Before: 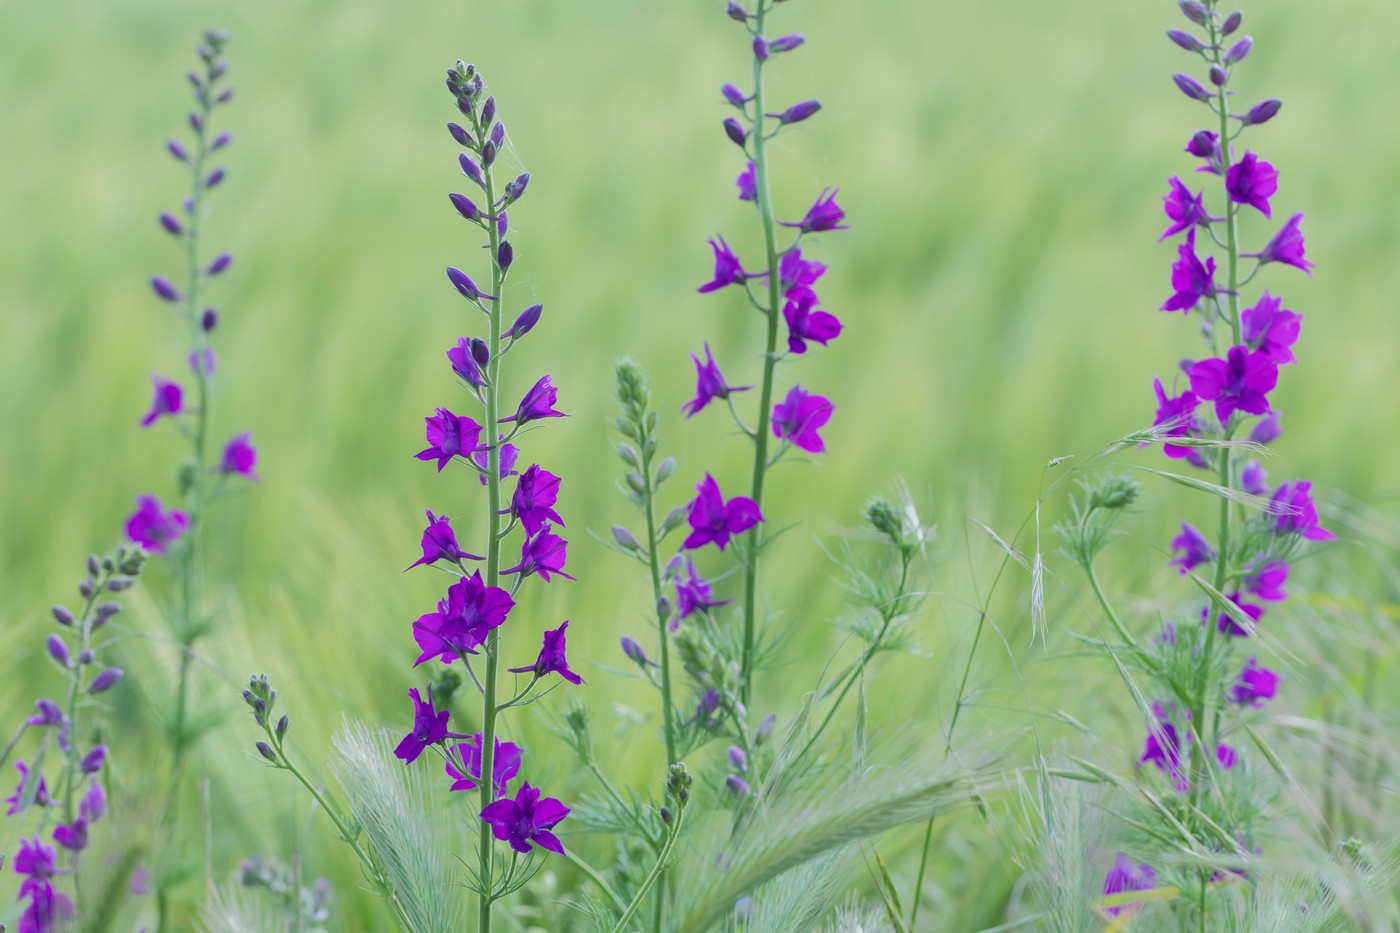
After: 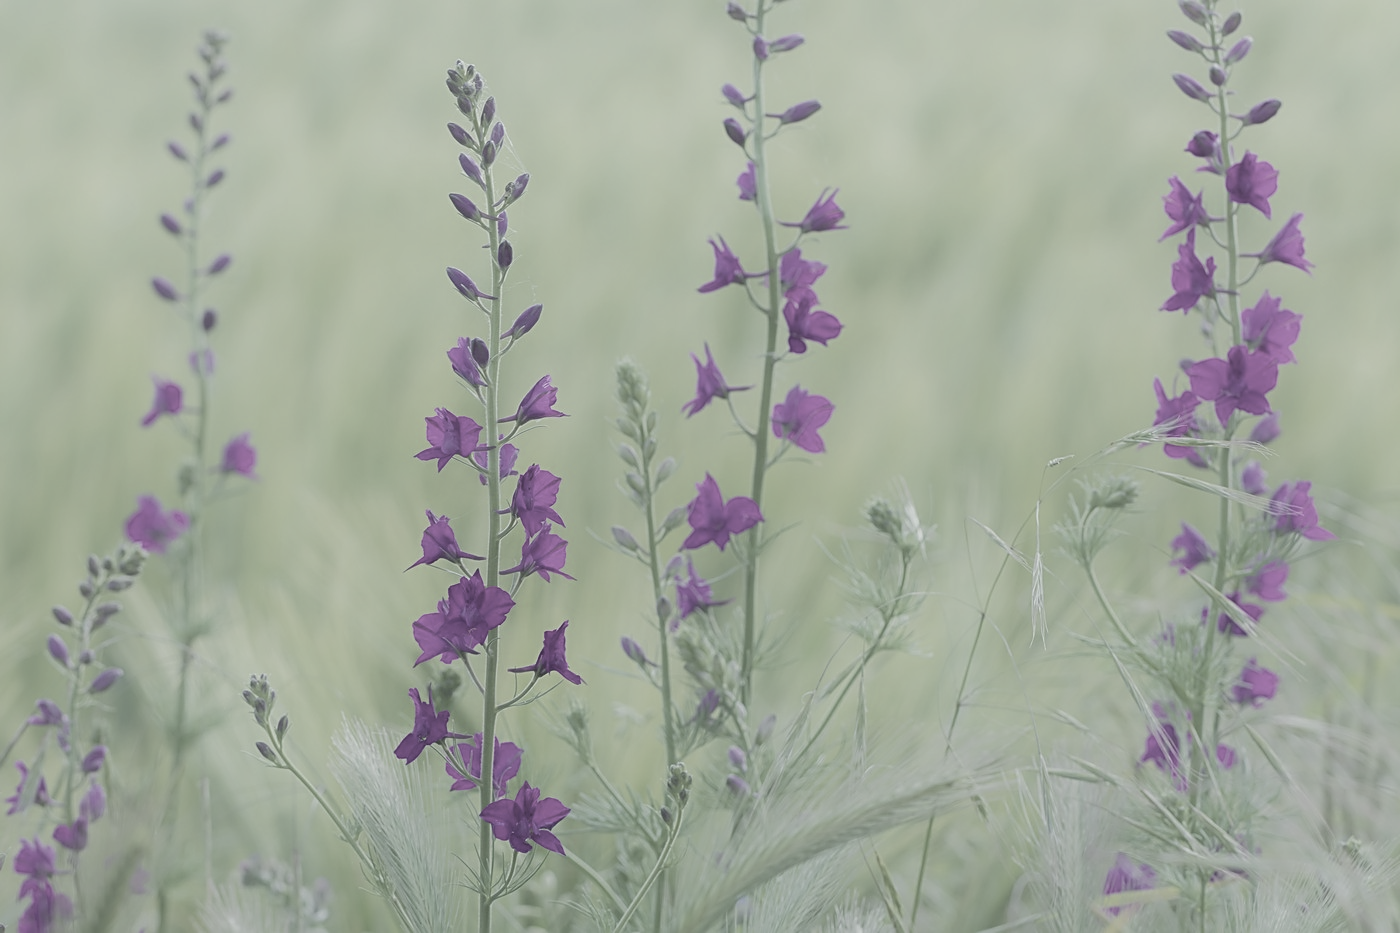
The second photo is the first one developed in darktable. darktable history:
contrast equalizer: octaves 7, y [[0.6 ×6], [0.55 ×6], [0 ×6], [0 ×6], [0 ×6]], mix -0.983
sharpen: on, module defaults
color correction: highlights b* -0.06, saturation 0.28
contrast brightness saturation: contrast 0.041, saturation 0.153
